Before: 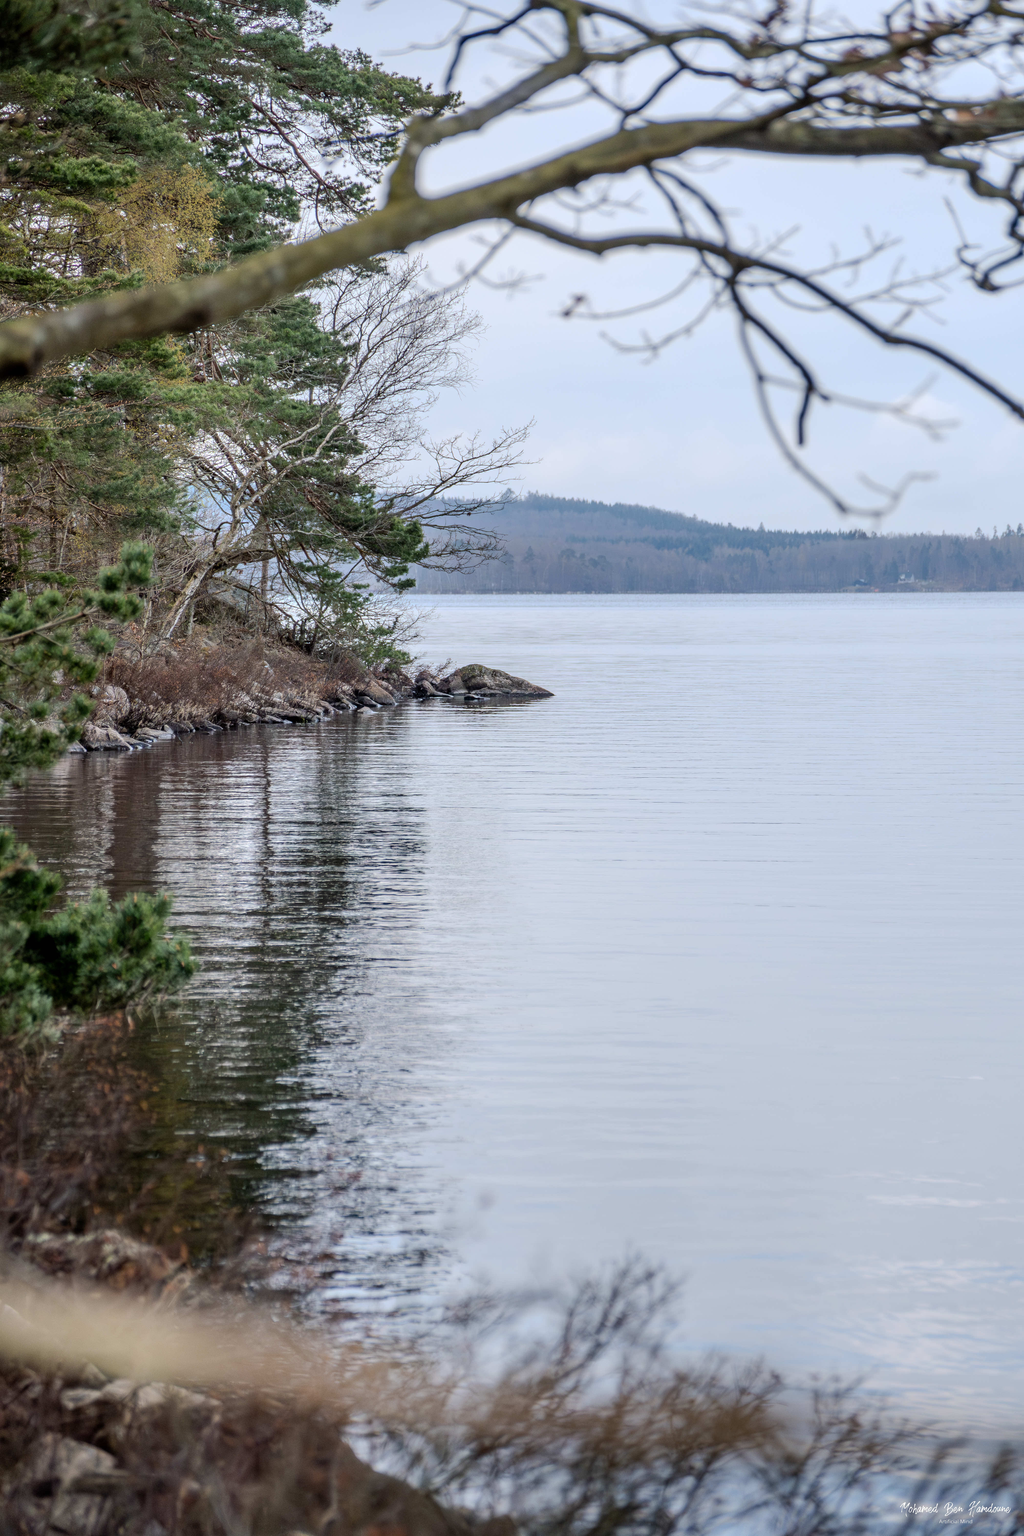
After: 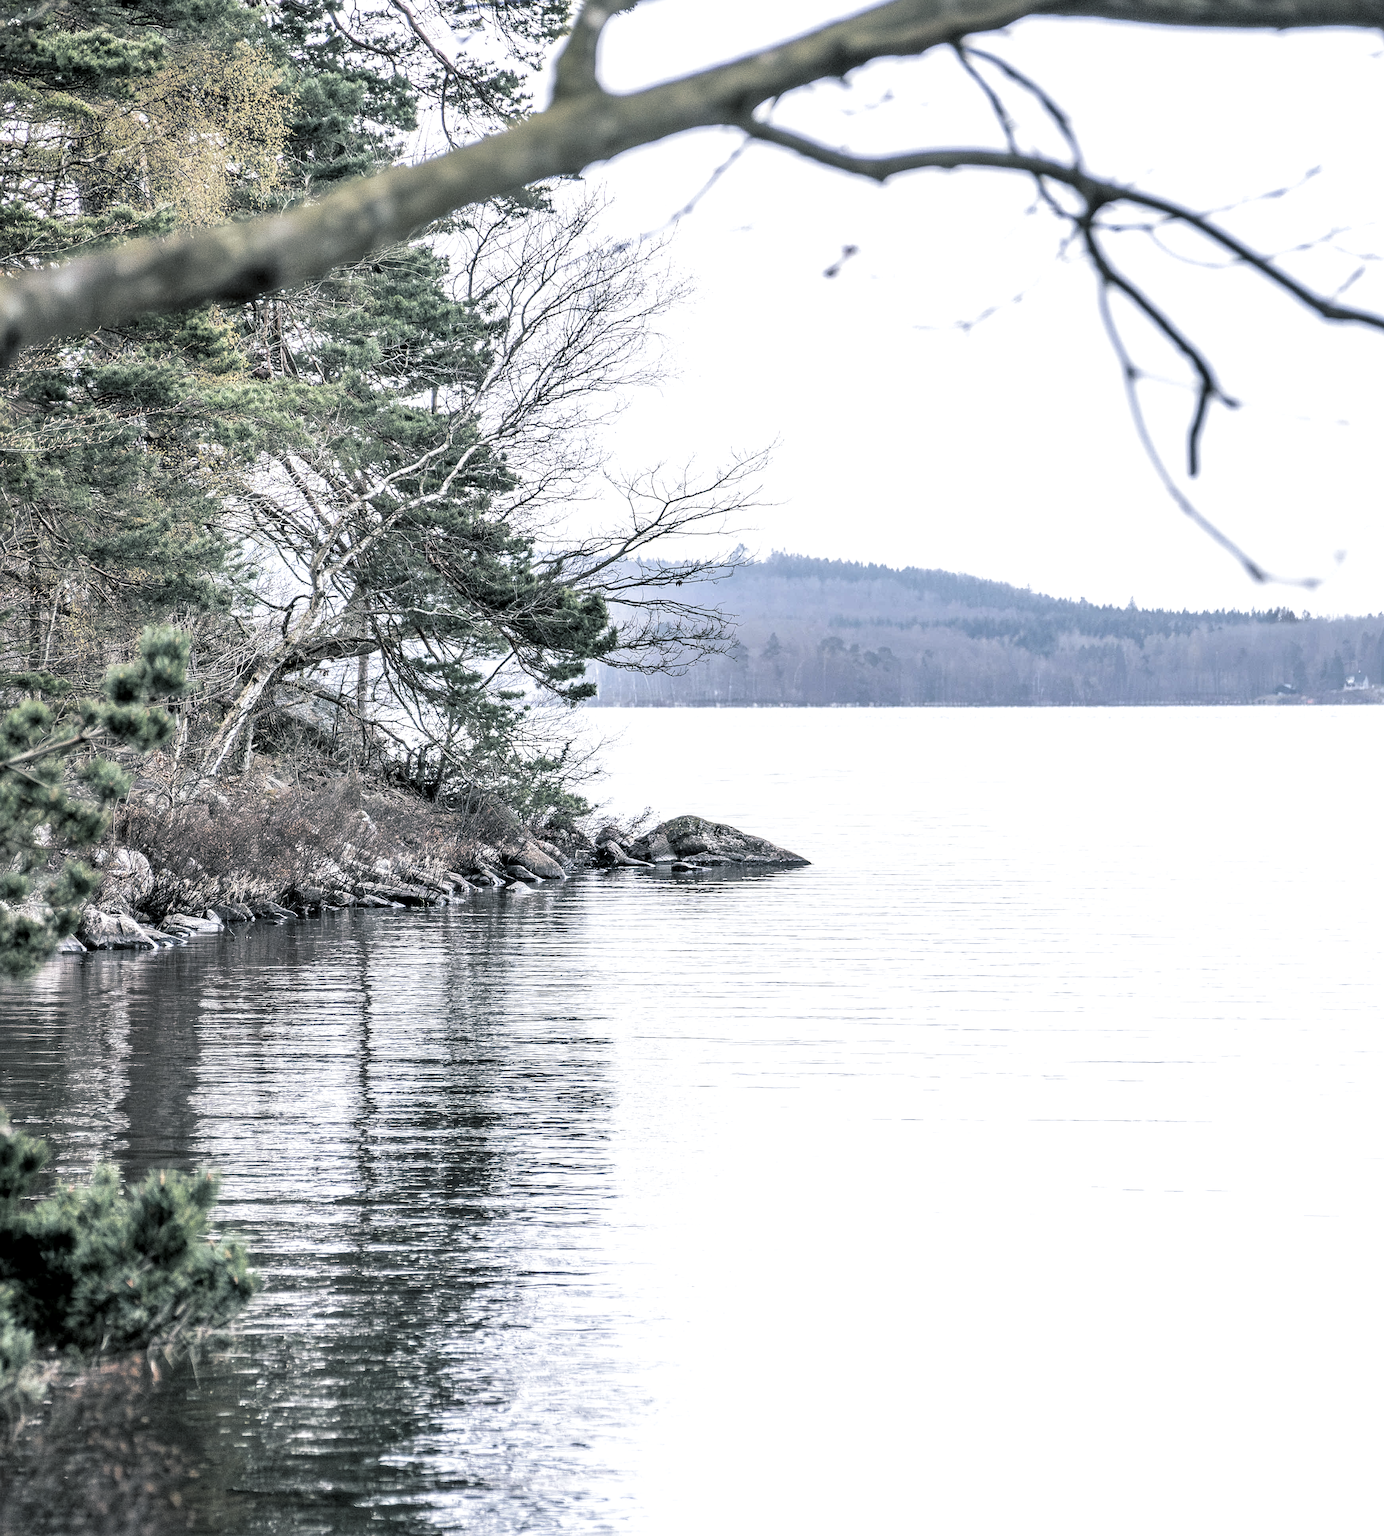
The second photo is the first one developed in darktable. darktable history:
split-toning: shadows › hue 201.6°, shadows › saturation 0.16, highlights › hue 50.4°, highlights › saturation 0.2, balance -49.9
crop: left 3.015%, top 8.969%, right 9.647%, bottom 26.457%
white balance: red 0.984, blue 1.059
contrast brightness saturation: contrast -0.05, saturation -0.41
local contrast: highlights 25%, shadows 75%, midtone range 0.75
sharpen: on, module defaults
exposure: black level correction 0, exposure 1 EV, compensate exposure bias true, compensate highlight preservation false
